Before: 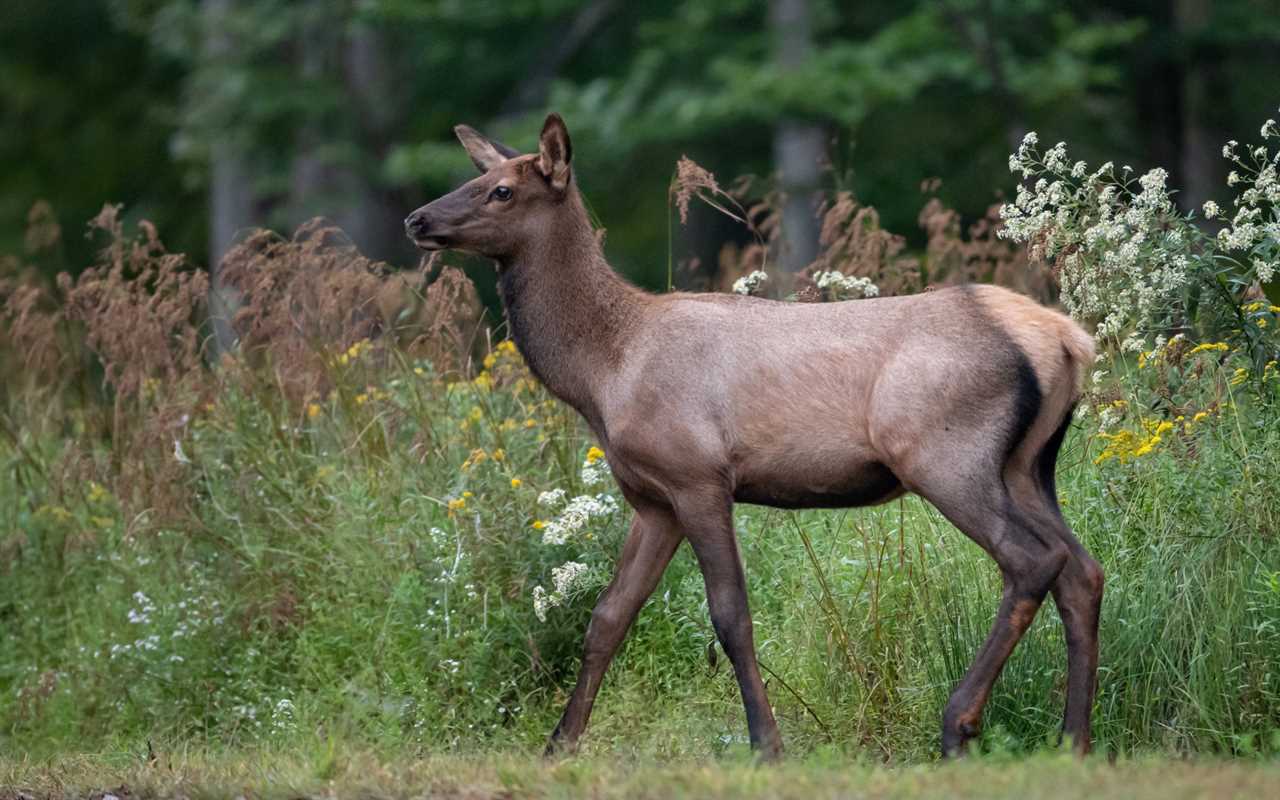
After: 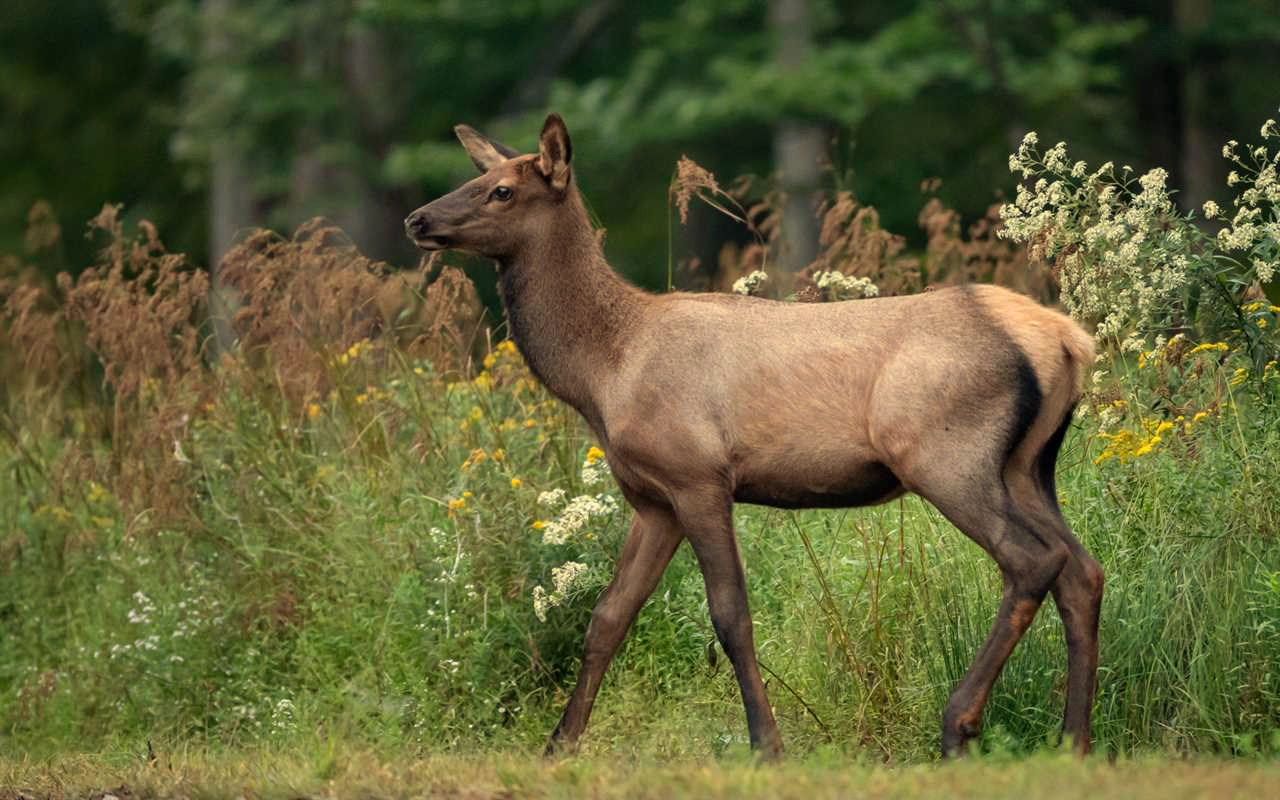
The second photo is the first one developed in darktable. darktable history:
white balance: red 1.08, blue 0.791
color balance rgb: global vibrance 10%
